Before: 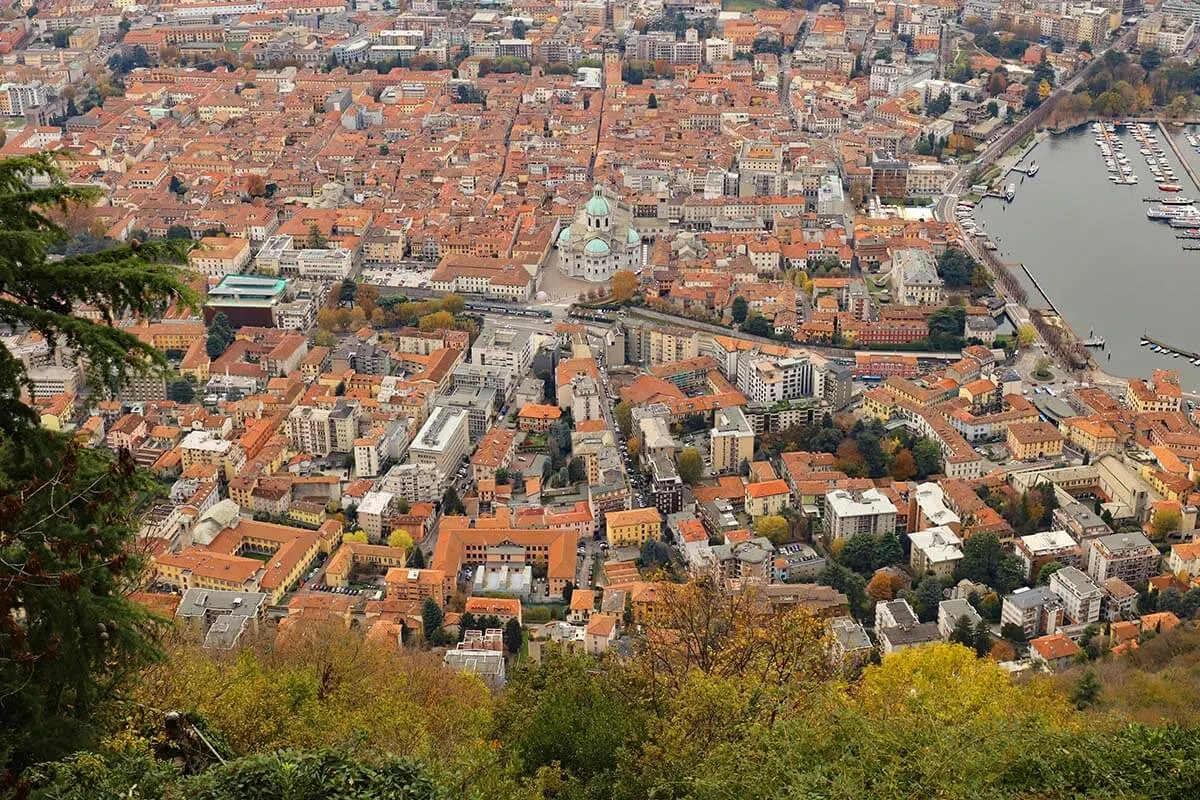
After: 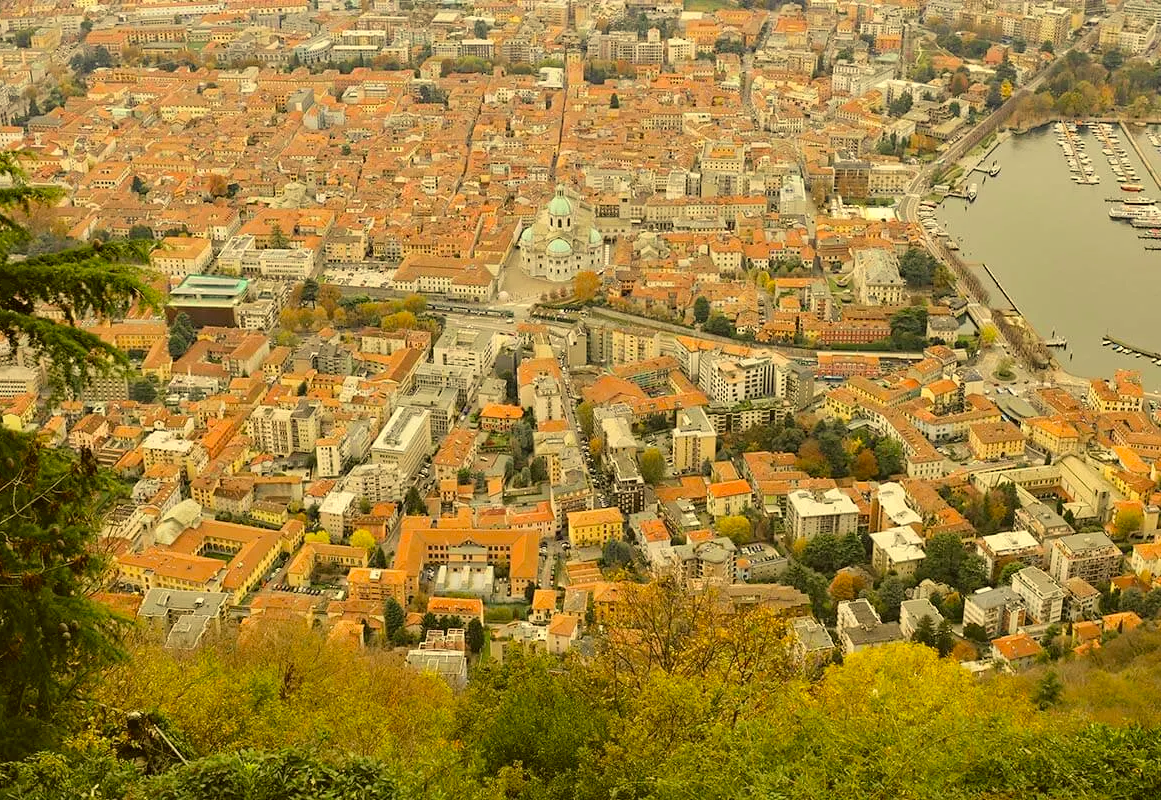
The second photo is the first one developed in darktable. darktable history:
color correction: highlights a* 0.175, highlights b* 29.71, shadows a* -0.162, shadows b* 20.92
crop and rotate: left 3.215%
contrast brightness saturation: brightness 0.147
